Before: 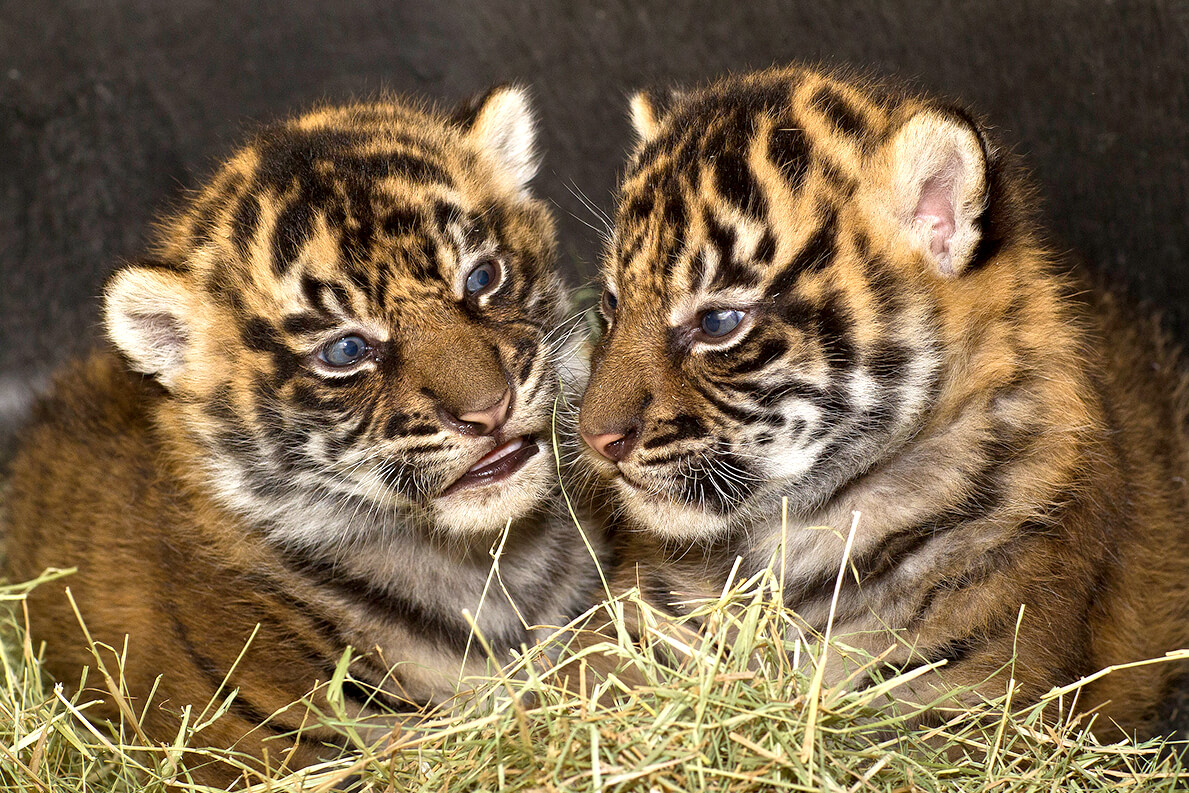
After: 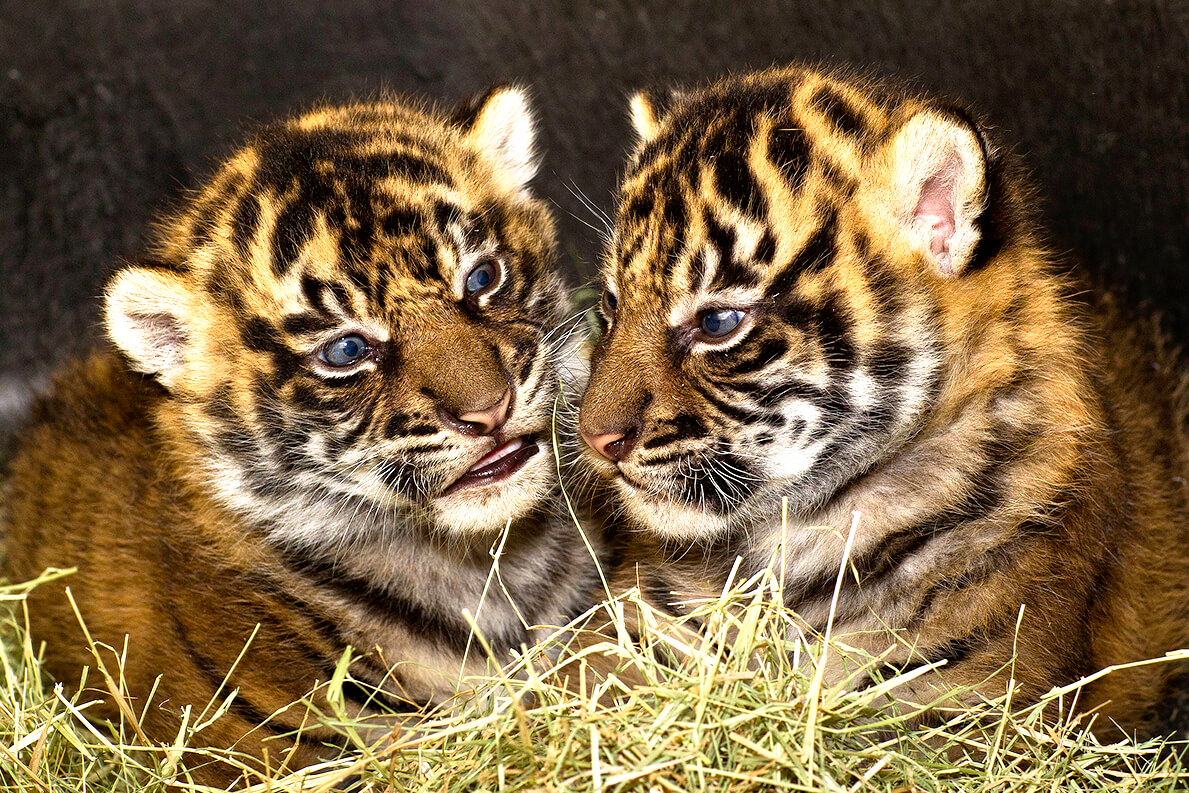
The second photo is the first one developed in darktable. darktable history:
haze removal: compatibility mode true, adaptive false
tone curve: curves: ch0 [(0, 0) (0.003, 0.001) (0.011, 0.005) (0.025, 0.01) (0.044, 0.019) (0.069, 0.029) (0.1, 0.042) (0.136, 0.078) (0.177, 0.129) (0.224, 0.182) (0.277, 0.246) (0.335, 0.318) (0.399, 0.396) (0.468, 0.481) (0.543, 0.573) (0.623, 0.672) (0.709, 0.777) (0.801, 0.881) (0.898, 0.975) (1, 1)], preserve colors none
